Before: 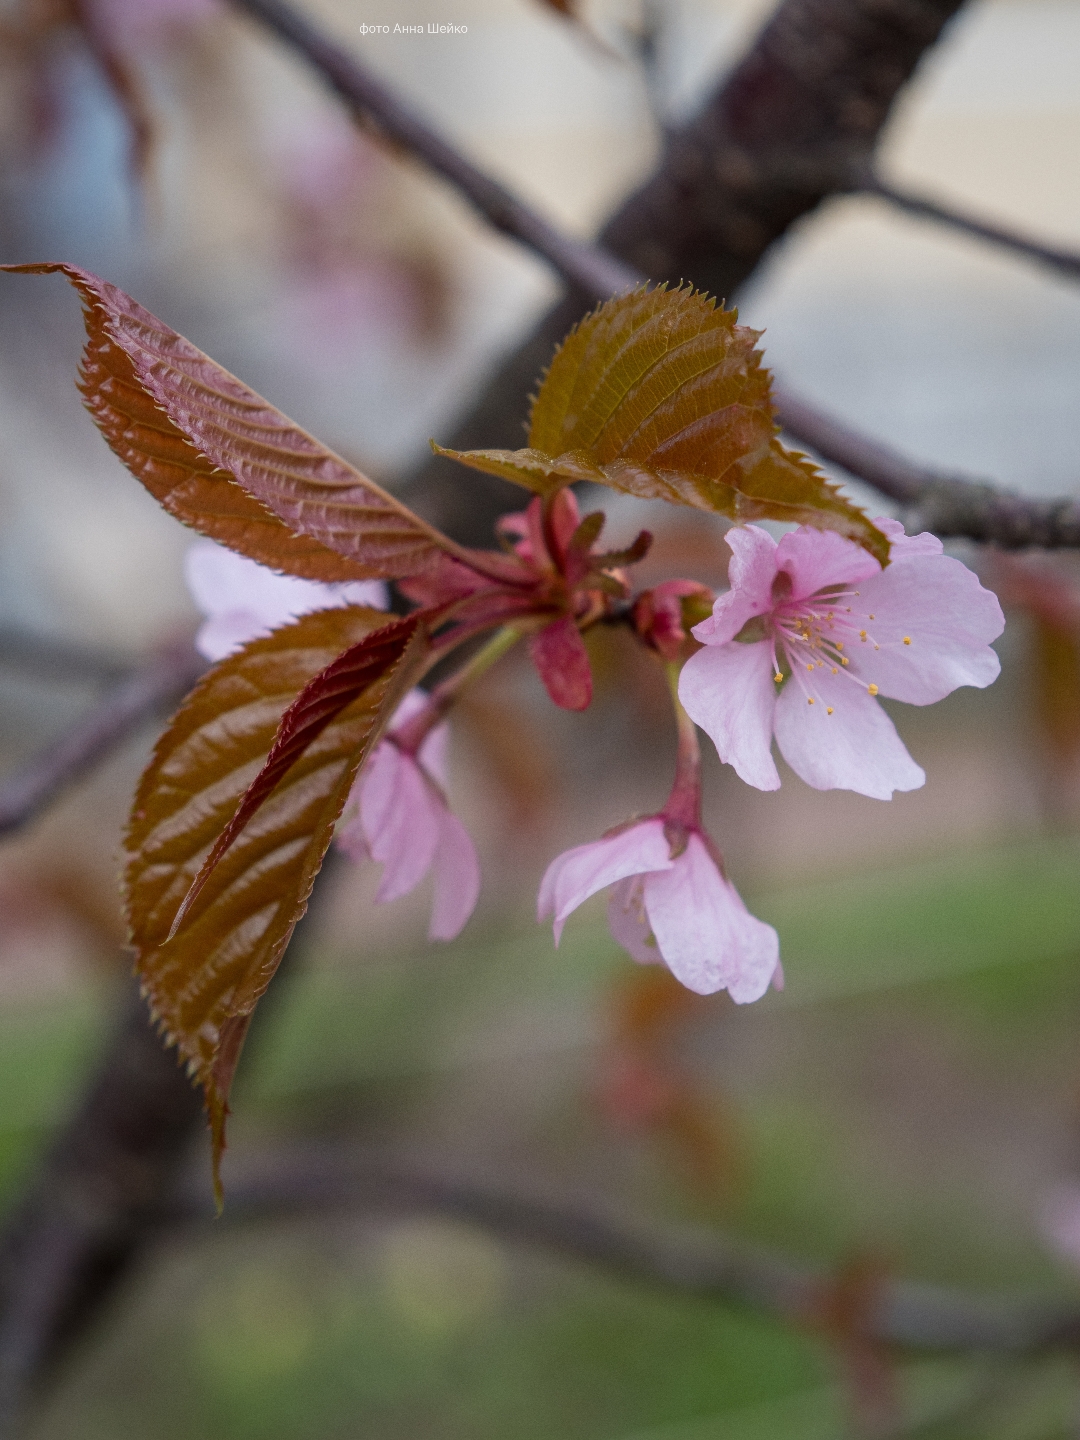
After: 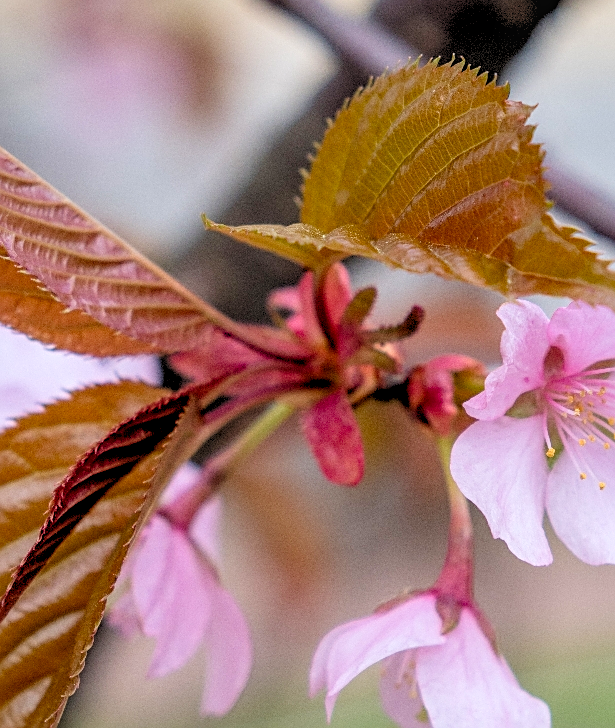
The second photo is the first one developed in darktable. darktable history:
local contrast: on, module defaults
velvia: strength 6.42%
levels: black 0.09%, levels [0.093, 0.434, 0.988]
sharpen: on, module defaults
crop: left 21.198%, top 15.656%, right 21.782%, bottom 33.784%
